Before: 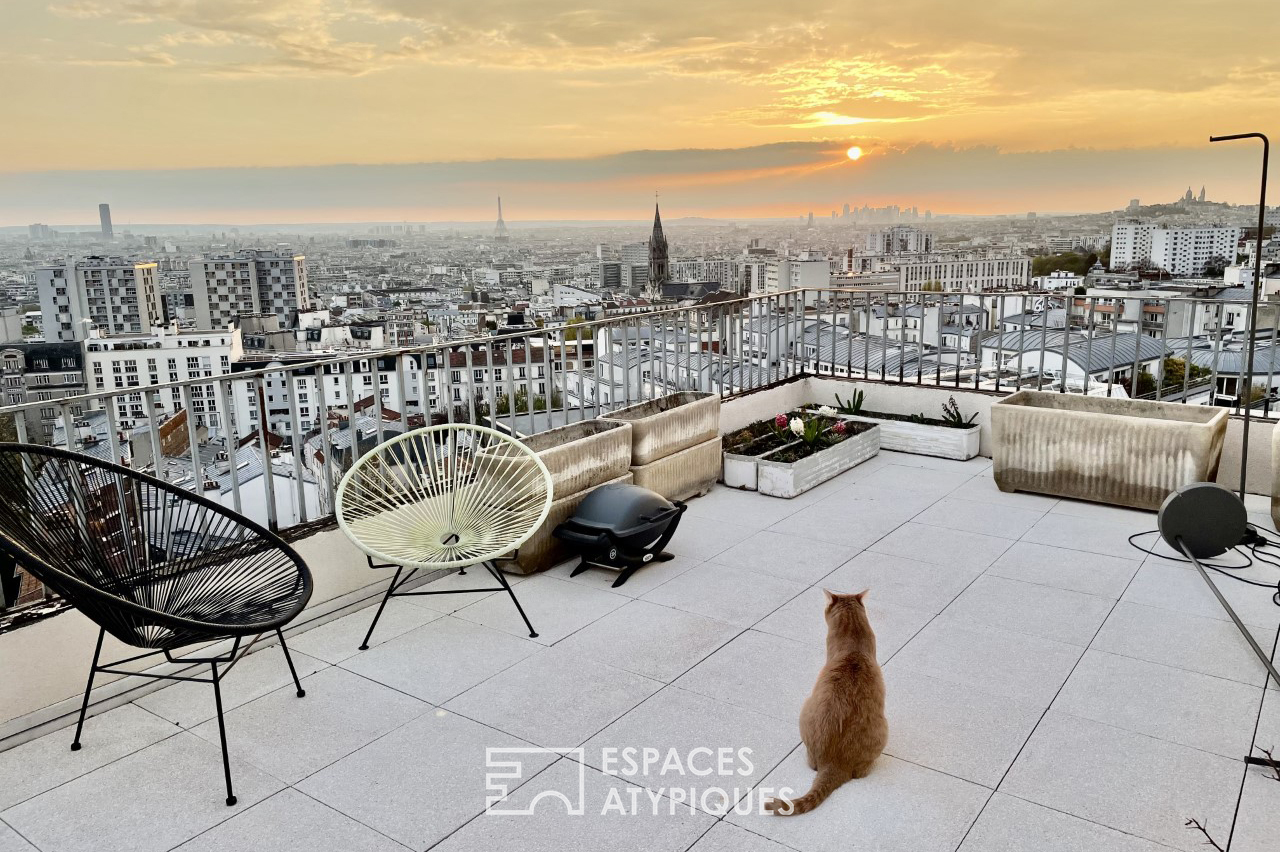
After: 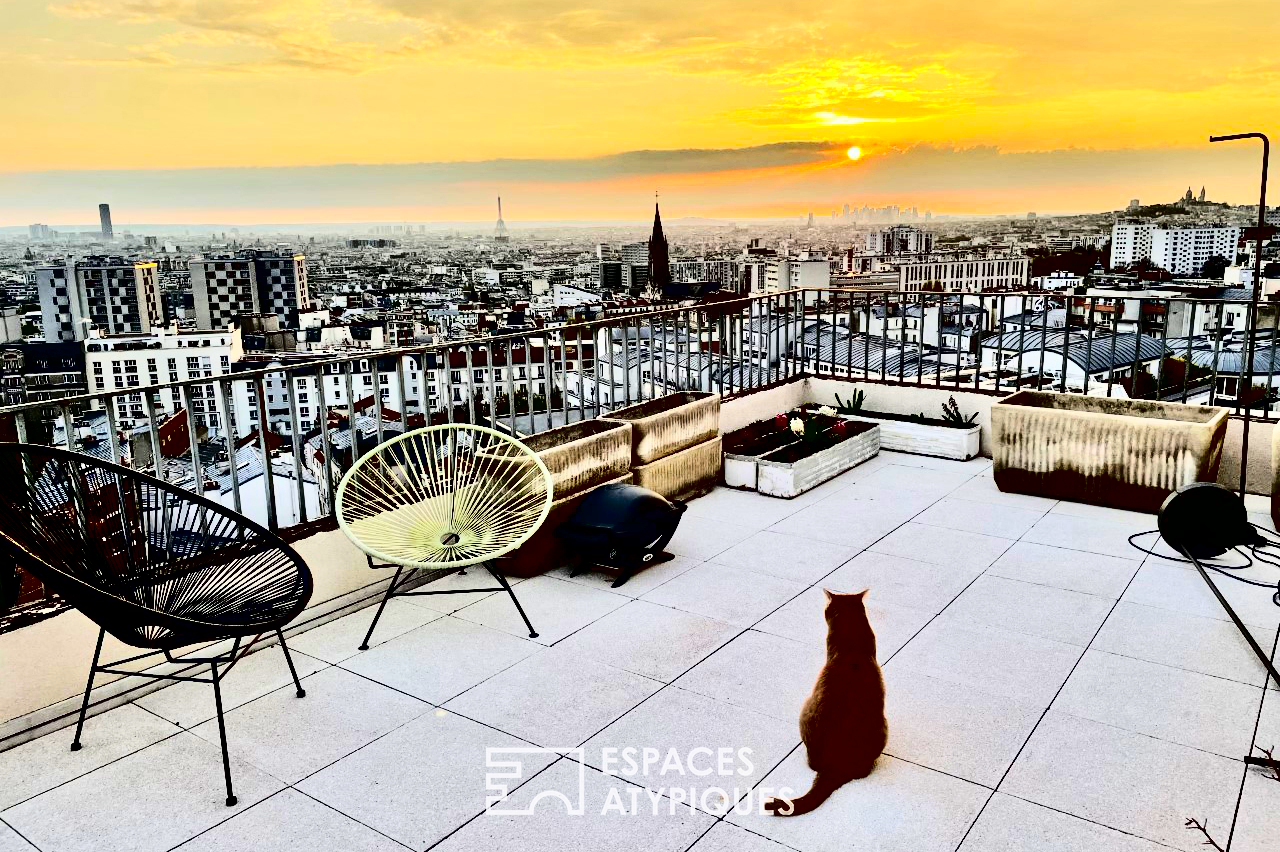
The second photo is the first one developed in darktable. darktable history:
shadows and highlights: shadows 75, highlights -25, soften with gaussian
contrast brightness saturation: contrast 0.77, brightness -1, saturation 1
